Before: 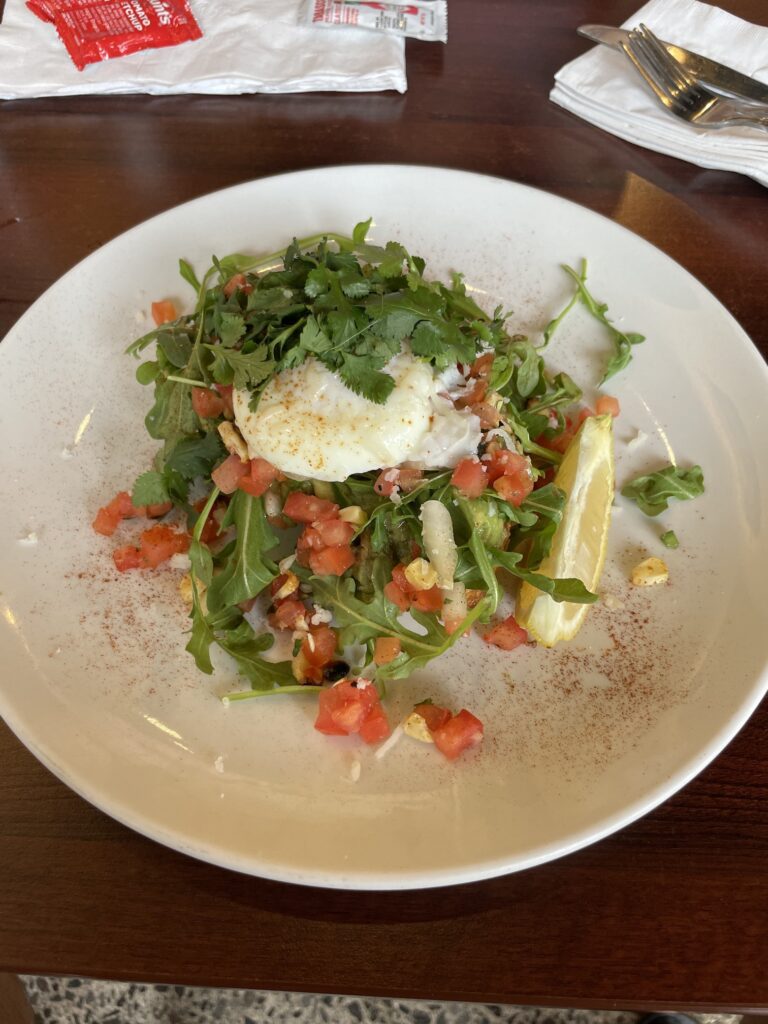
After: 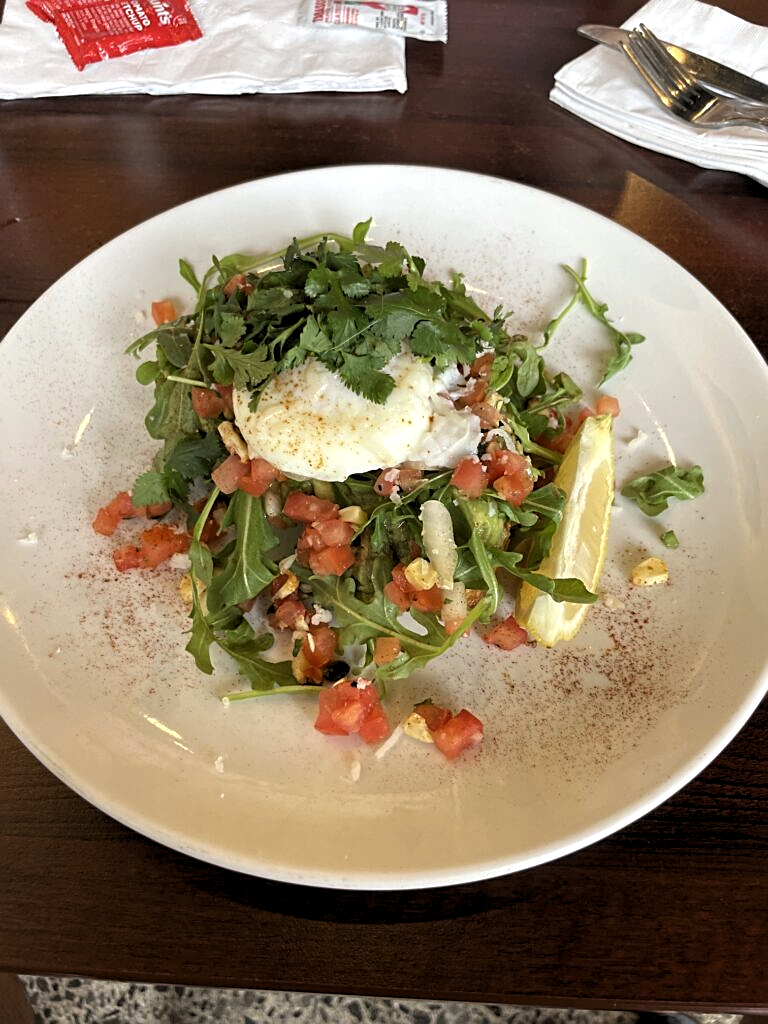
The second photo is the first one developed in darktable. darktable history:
sharpen: on, module defaults
levels: levels [0.062, 0.494, 0.925]
